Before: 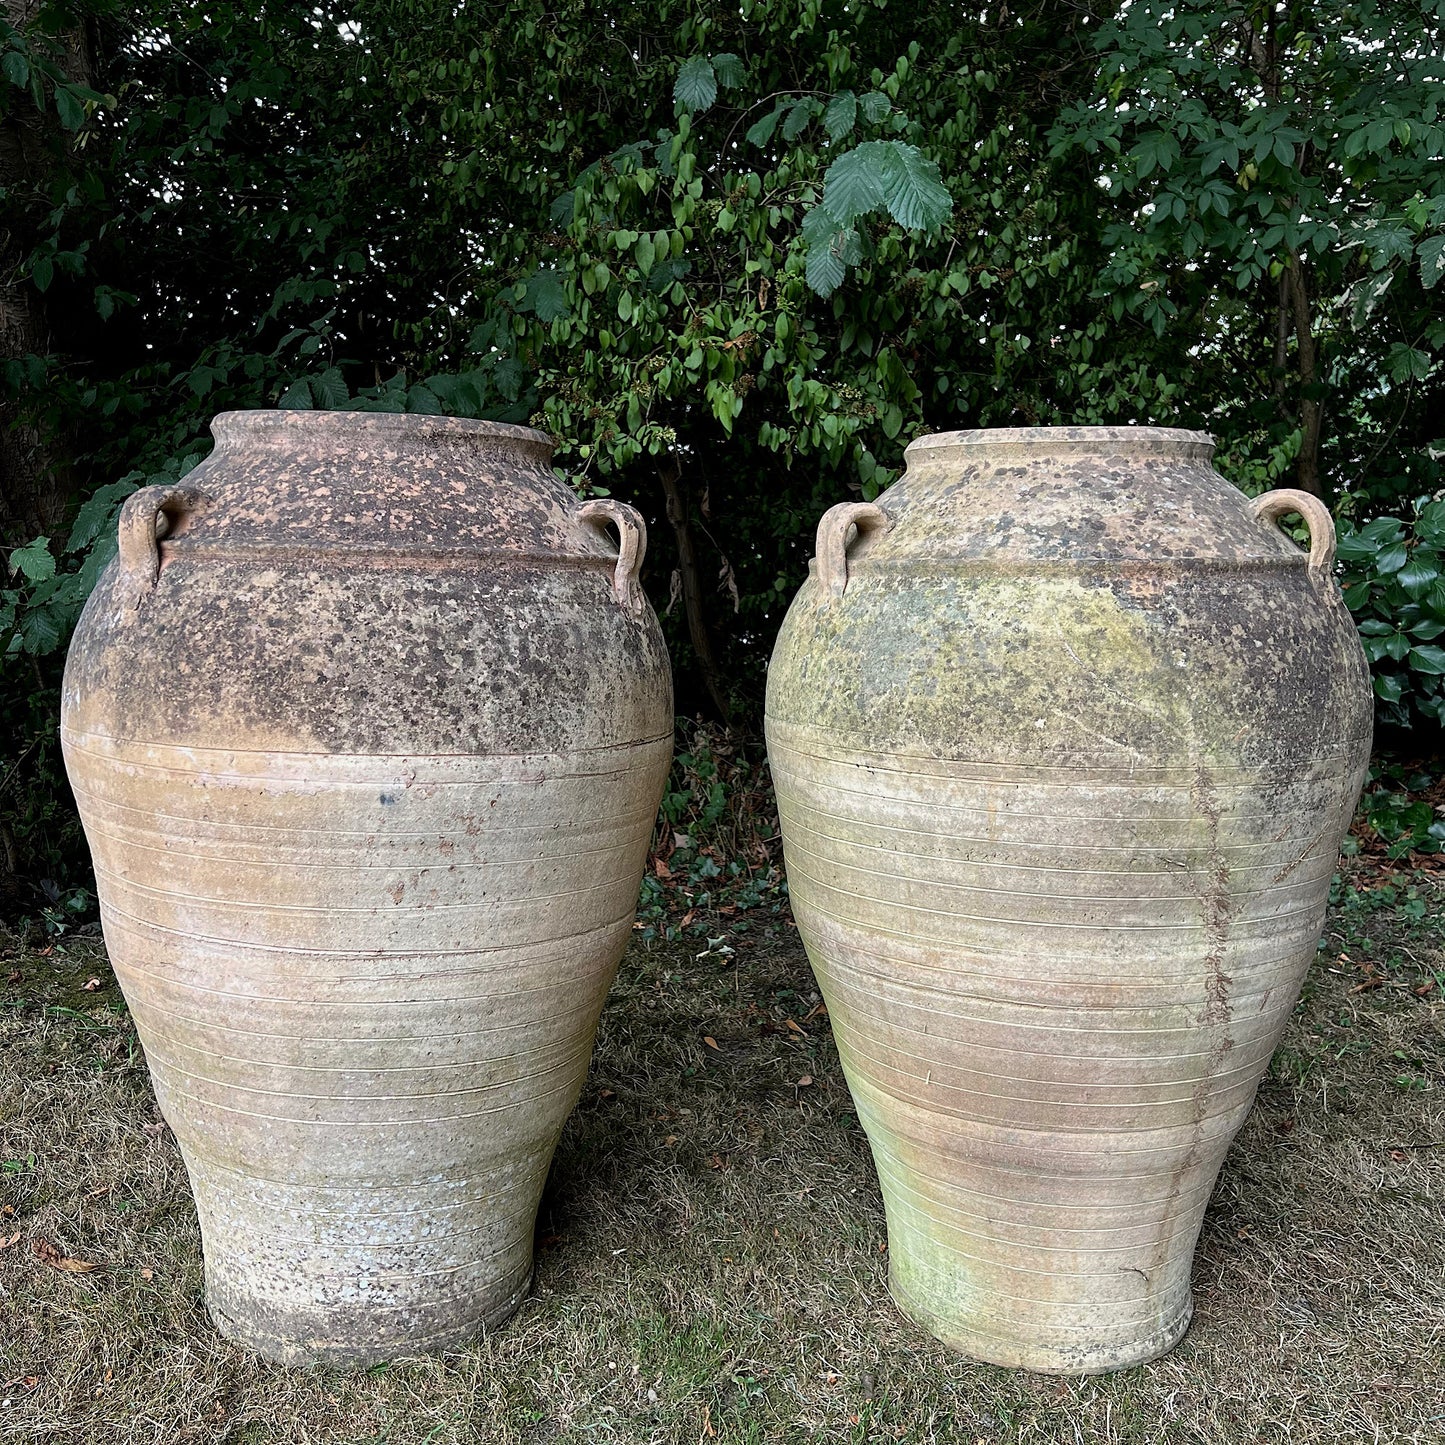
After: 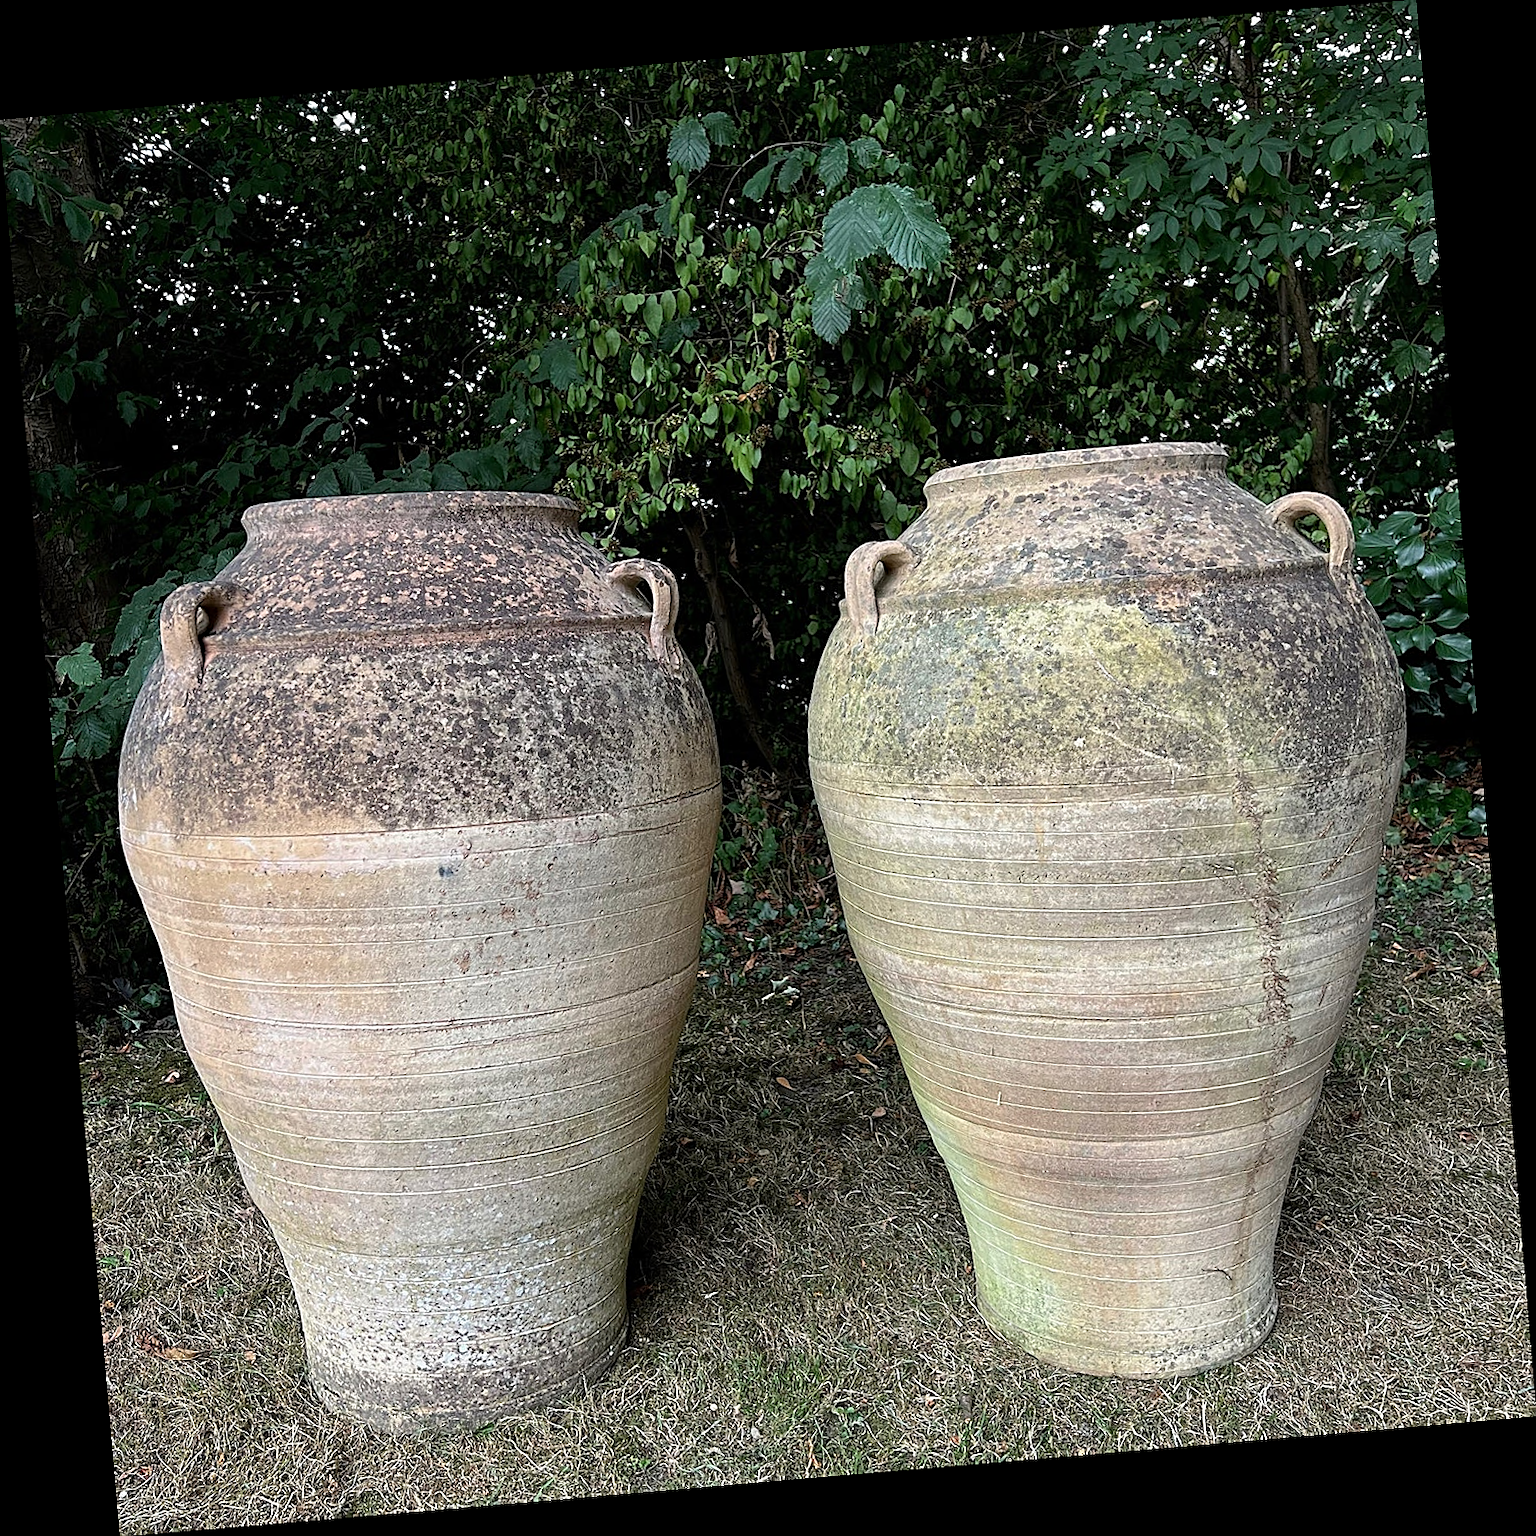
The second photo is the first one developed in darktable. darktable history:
sharpen: on, module defaults
rotate and perspective: rotation -4.86°, automatic cropping off
